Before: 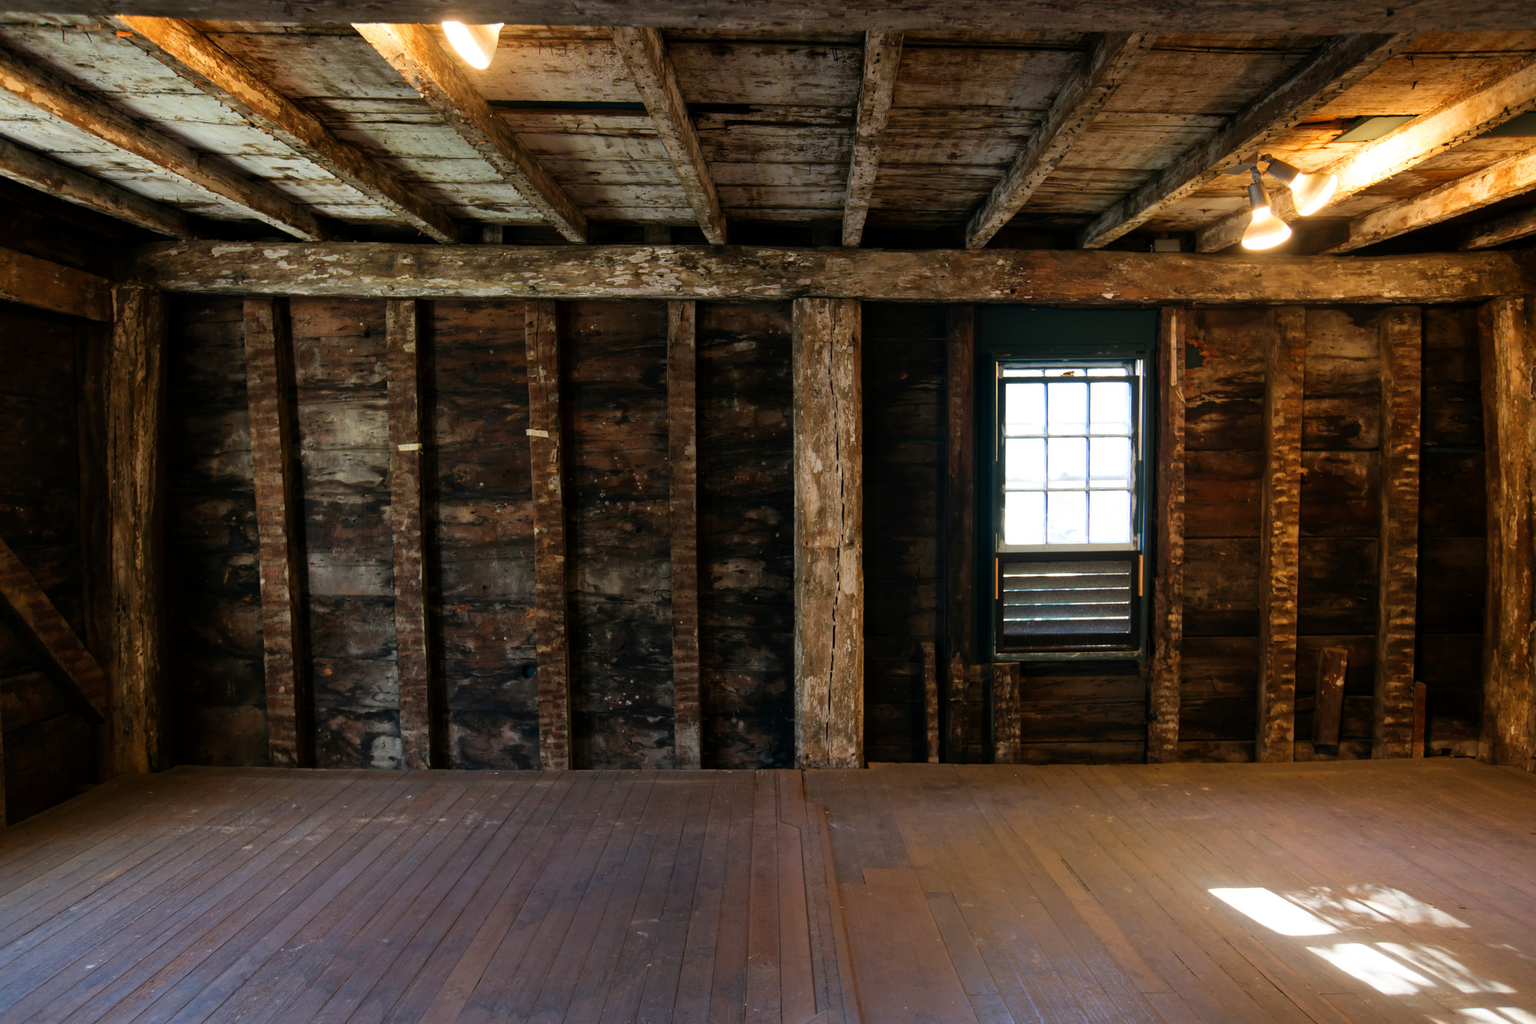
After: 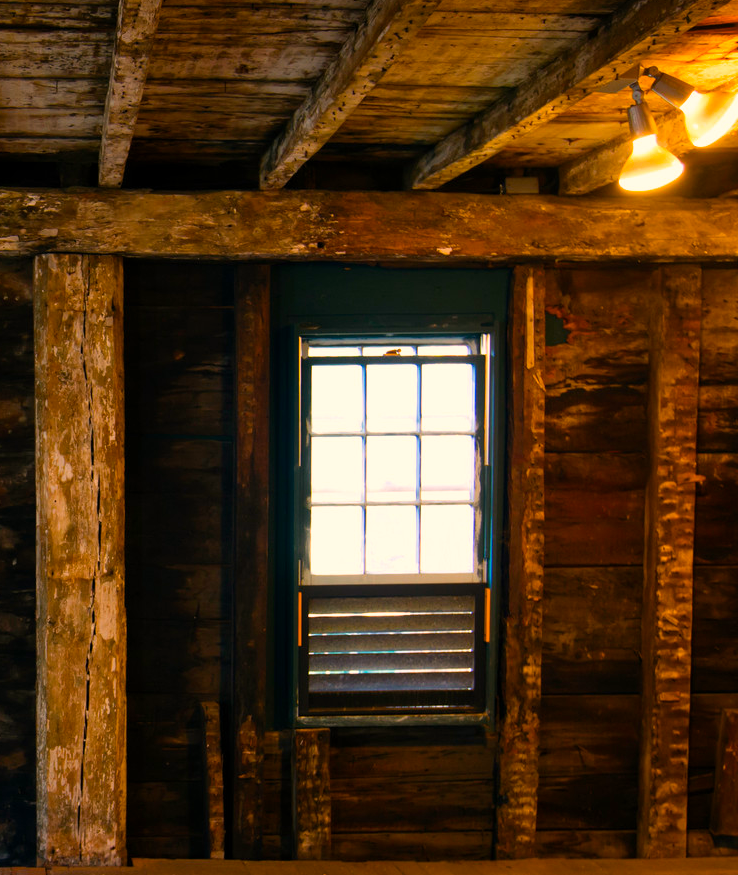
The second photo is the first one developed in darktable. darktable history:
white balance: red 1.127, blue 0.943
crop and rotate: left 49.936%, top 10.094%, right 13.136%, bottom 24.256%
color balance rgb: linear chroma grading › global chroma 15%, perceptual saturation grading › global saturation 30%
